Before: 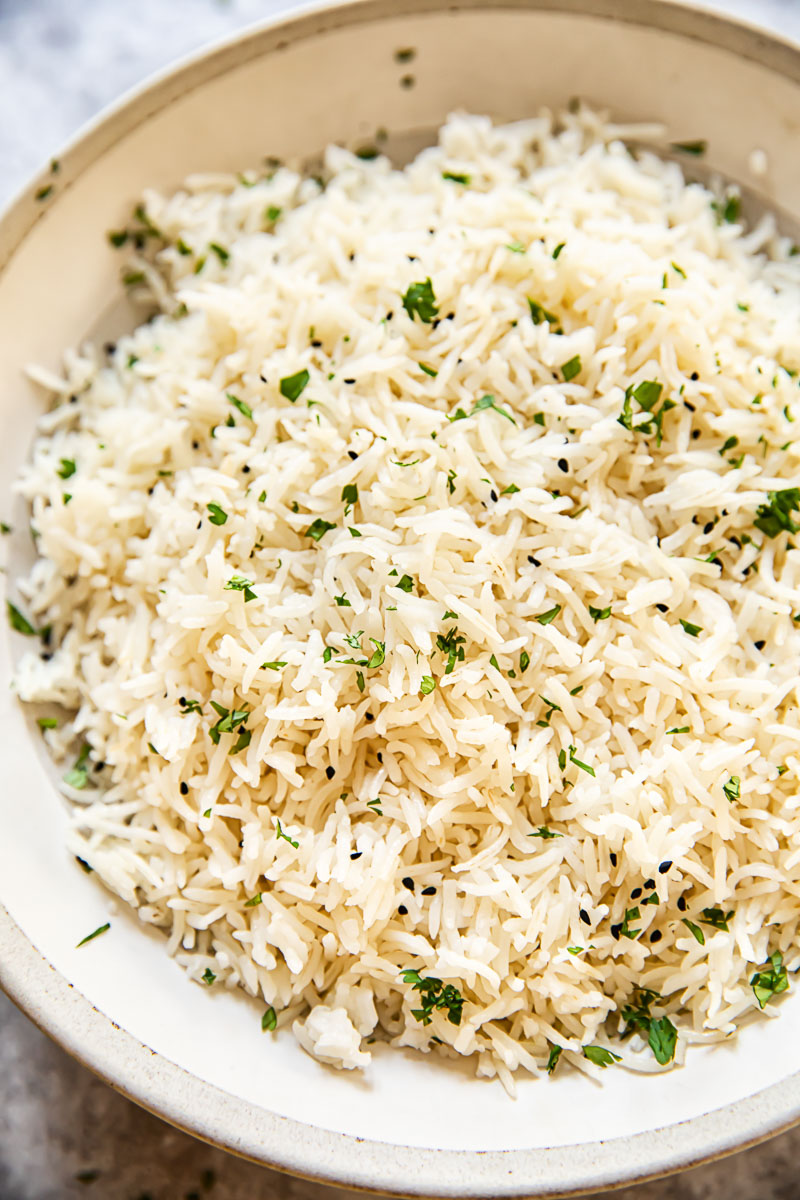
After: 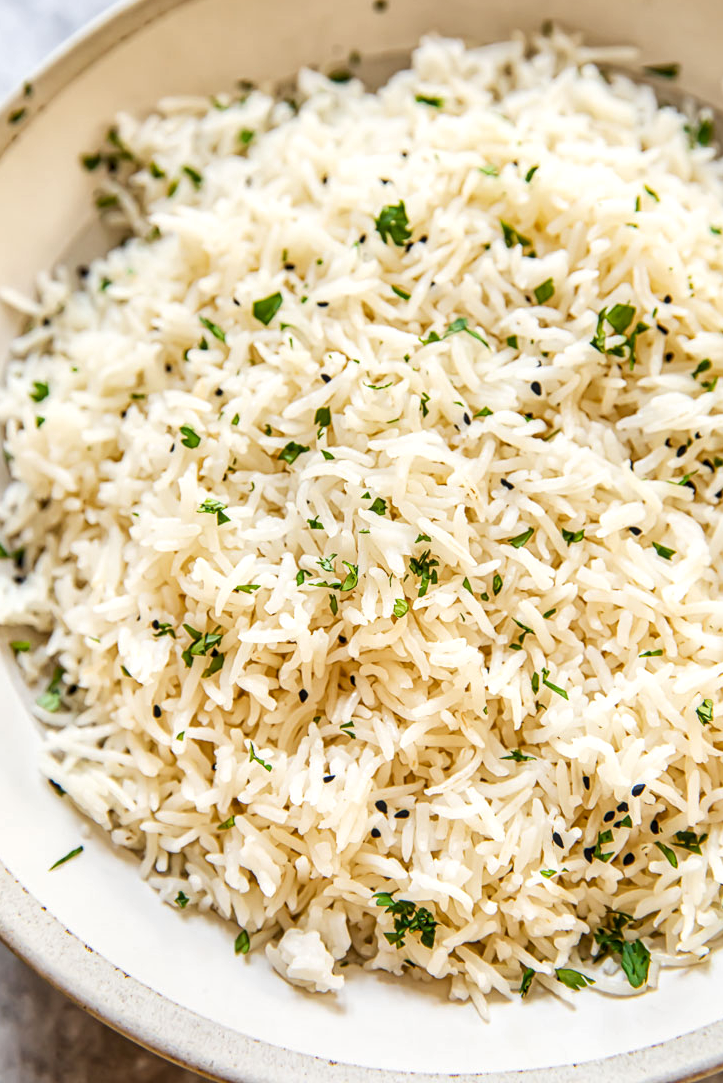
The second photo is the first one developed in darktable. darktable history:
crop: left 3.493%, top 6.468%, right 6.076%, bottom 3.266%
local contrast: on, module defaults
